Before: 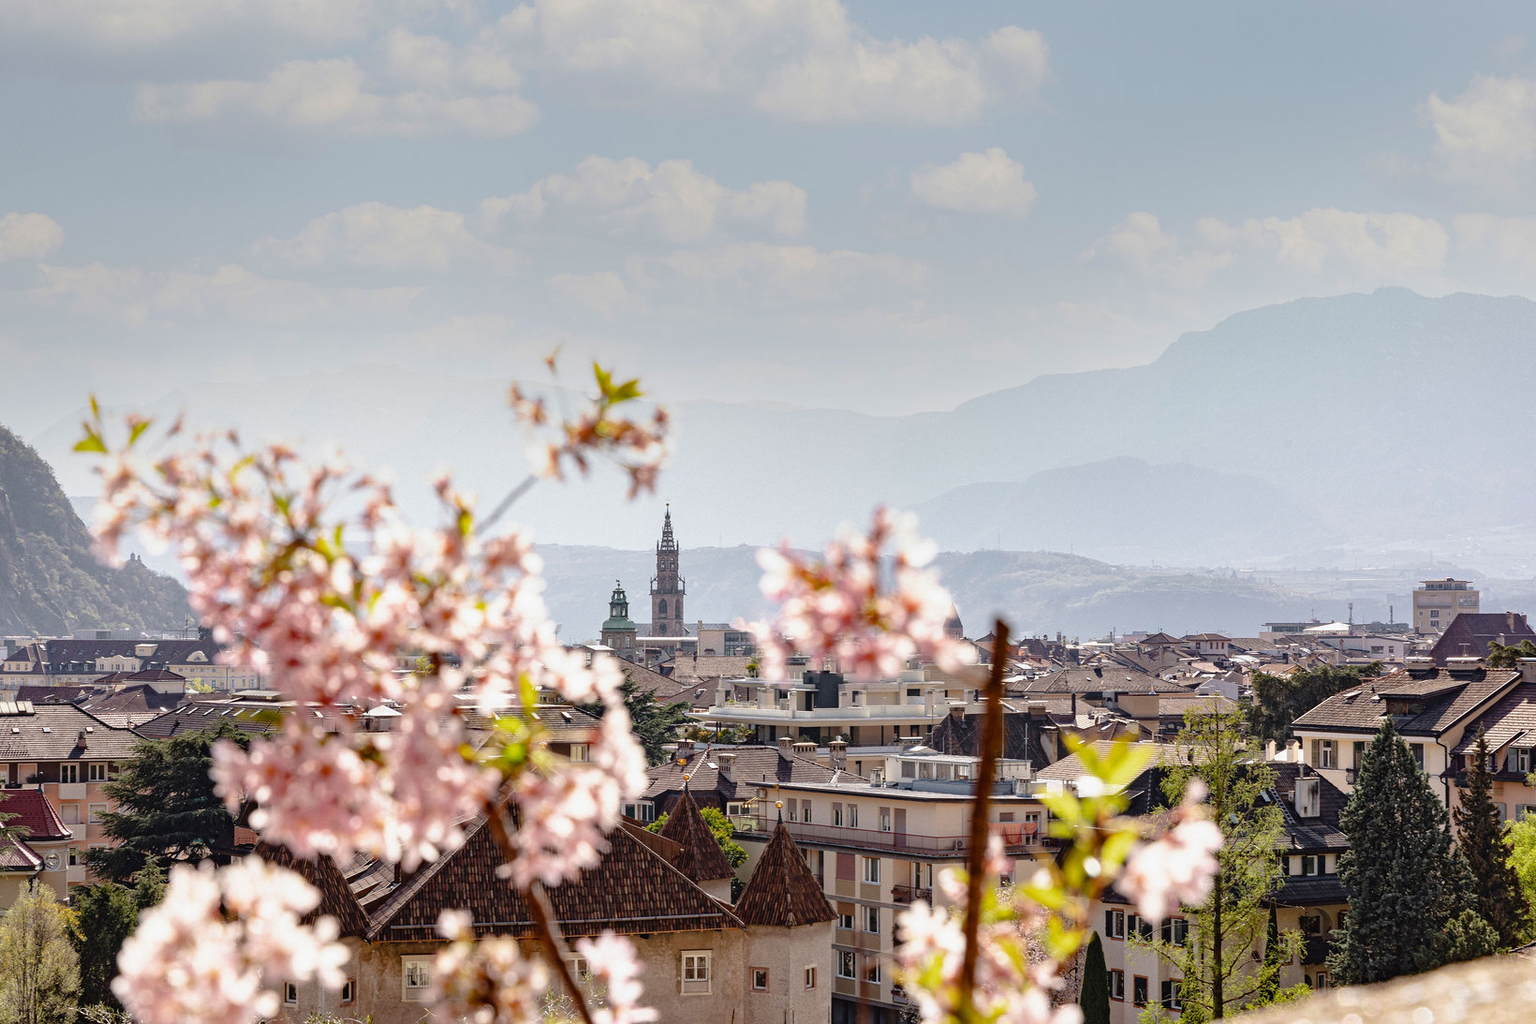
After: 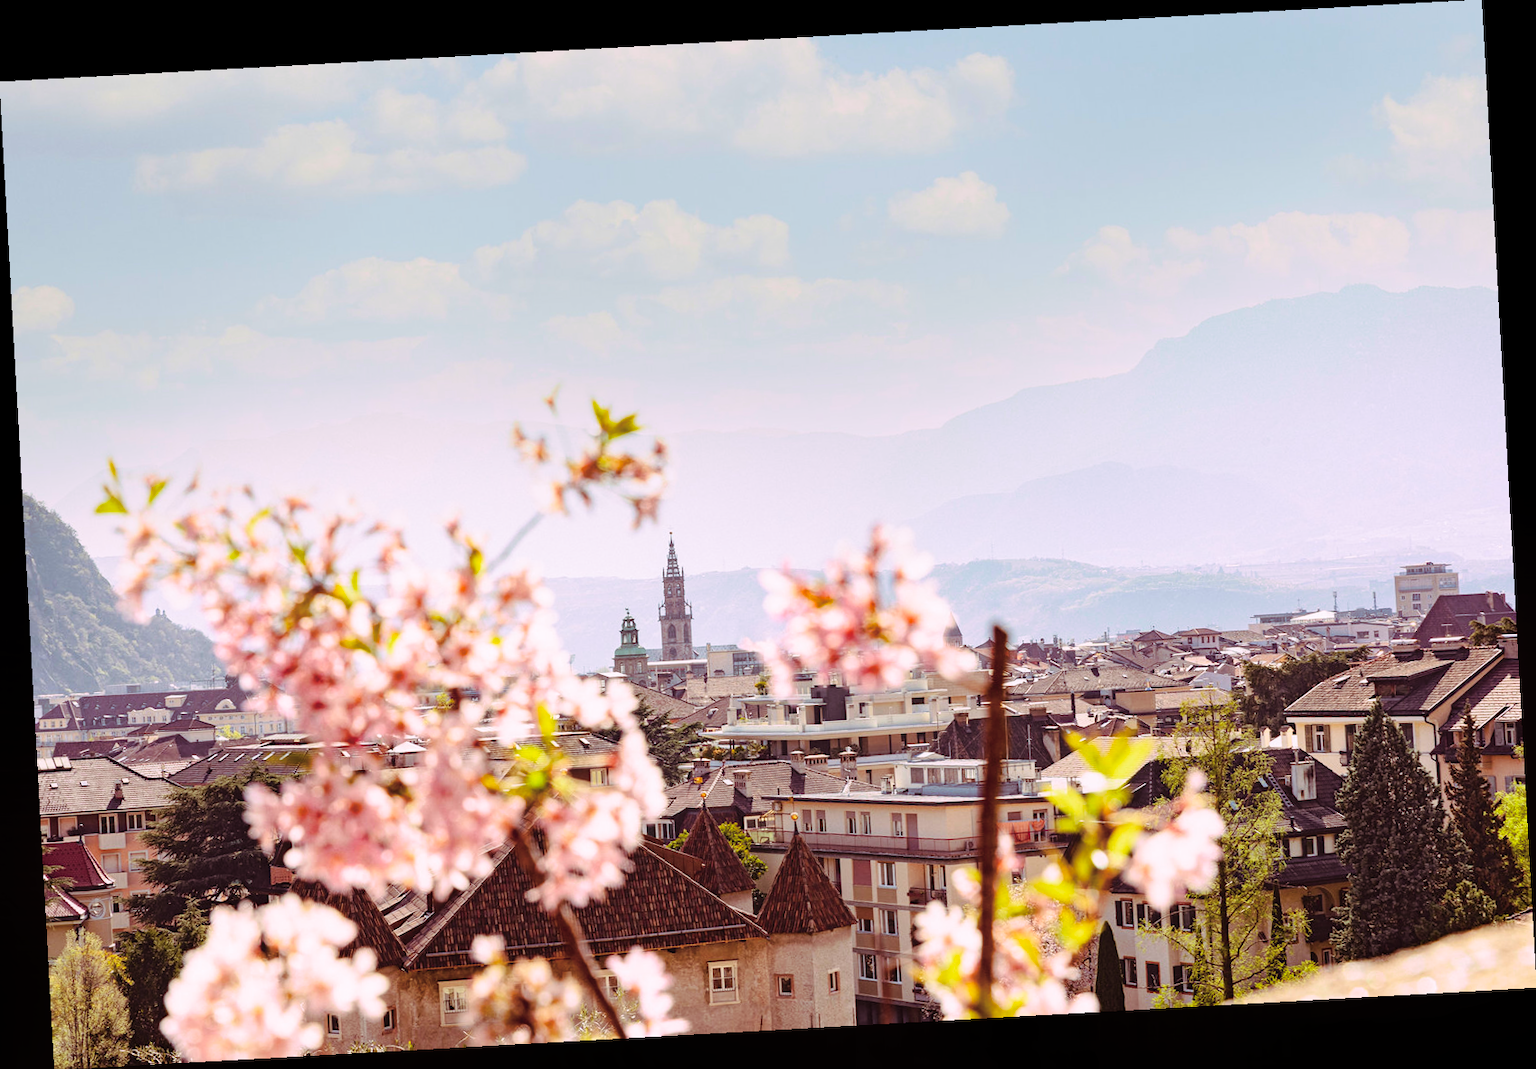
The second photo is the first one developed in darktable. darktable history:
split-toning: highlights › hue 298.8°, highlights › saturation 0.73, compress 41.76%
color balance rgb: perceptual saturation grading › global saturation 20%, perceptual saturation grading › highlights -25%, perceptual saturation grading › shadows 50%
rotate and perspective: rotation -3.18°, automatic cropping off
contrast brightness saturation: contrast 0.2, brightness 0.16, saturation 0.22
contrast equalizer: octaves 7, y [[0.6 ×6], [0.55 ×6], [0 ×6], [0 ×6], [0 ×6]], mix -0.2
